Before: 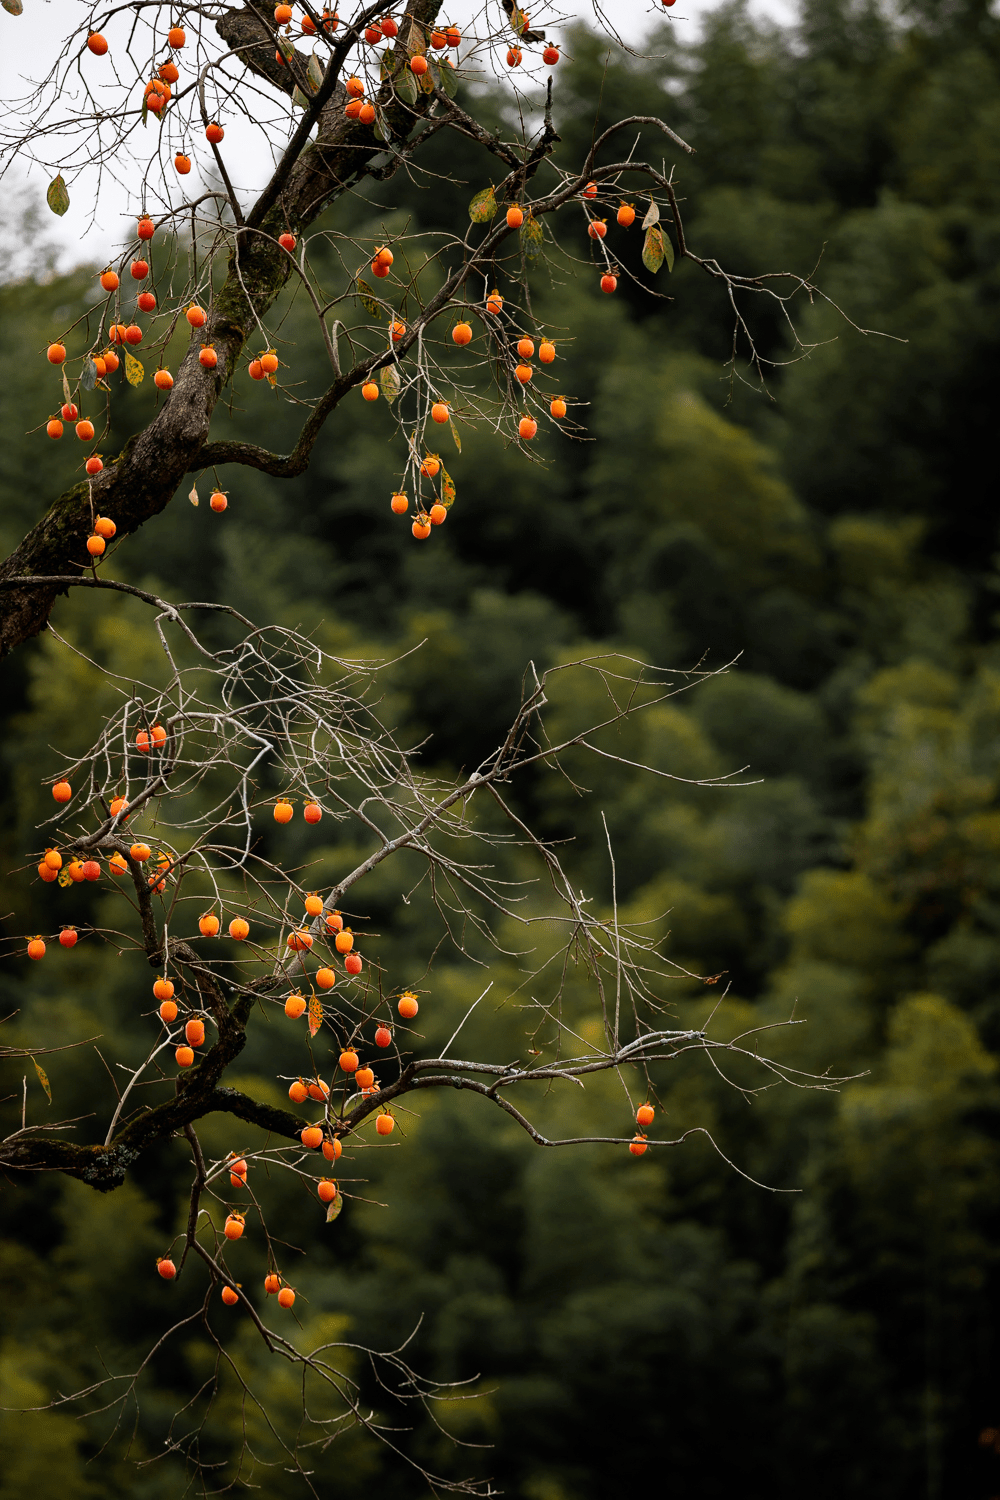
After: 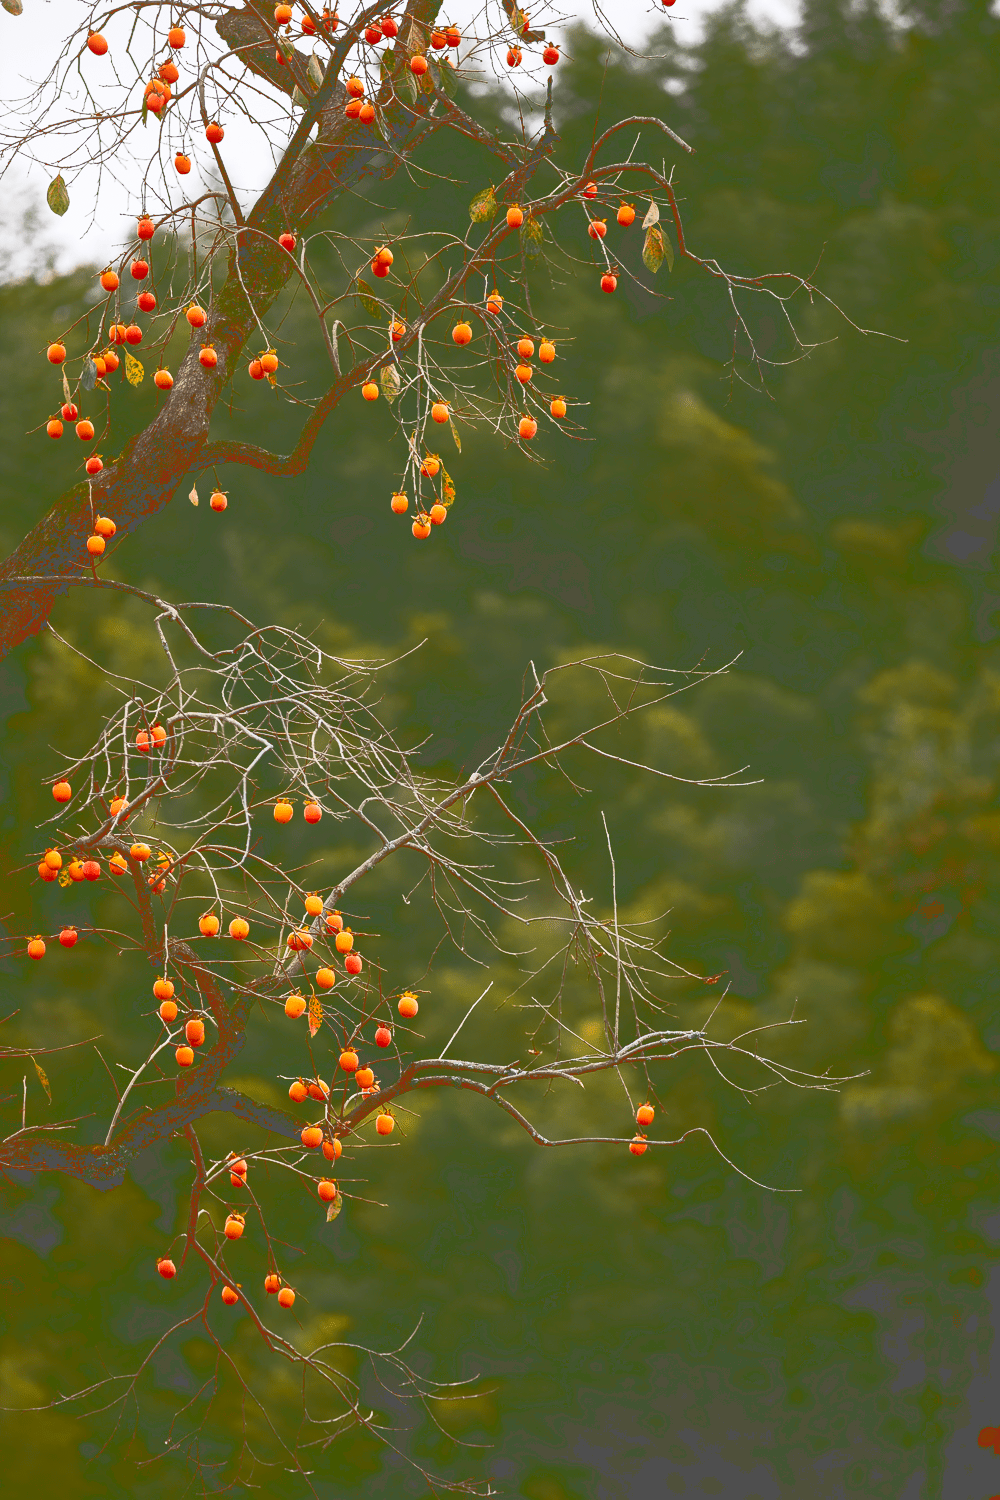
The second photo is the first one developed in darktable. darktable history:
tone curve: curves: ch0 [(0, 0) (0.003, 0.334) (0.011, 0.338) (0.025, 0.338) (0.044, 0.338) (0.069, 0.339) (0.1, 0.342) (0.136, 0.343) (0.177, 0.349) (0.224, 0.36) (0.277, 0.385) (0.335, 0.42) (0.399, 0.465) (0.468, 0.535) (0.543, 0.632) (0.623, 0.73) (0.709, 0.814) (0.801, 0.879) (0.898, 0.935) (1, 1)], color space Lab, linked channels
shadows and highlights: radius 91.81, shadows -13.82, white point adjustment 0.232, highlights 32.23, compress 48.45%, soften with gaussian
